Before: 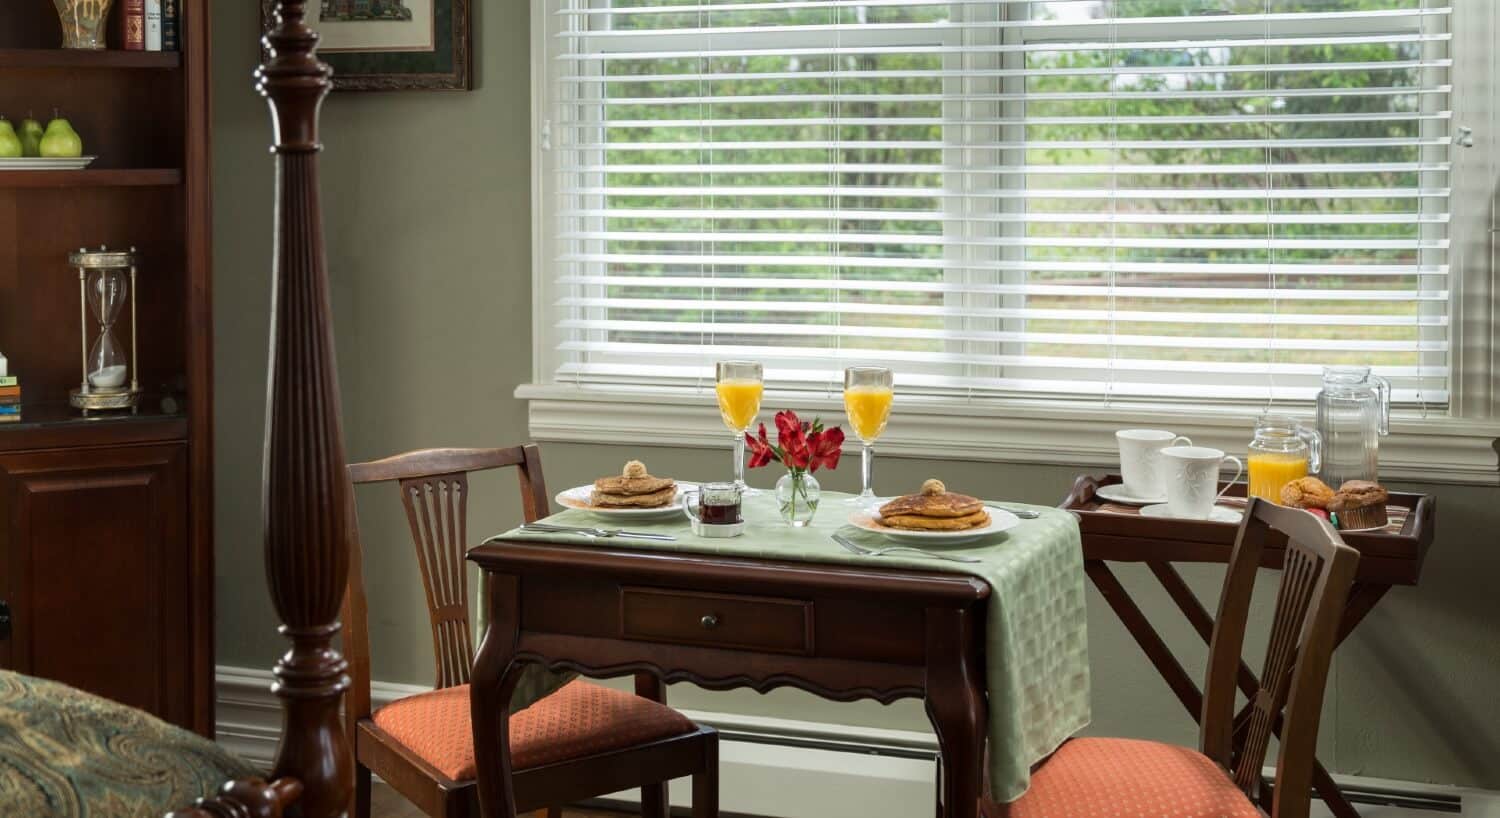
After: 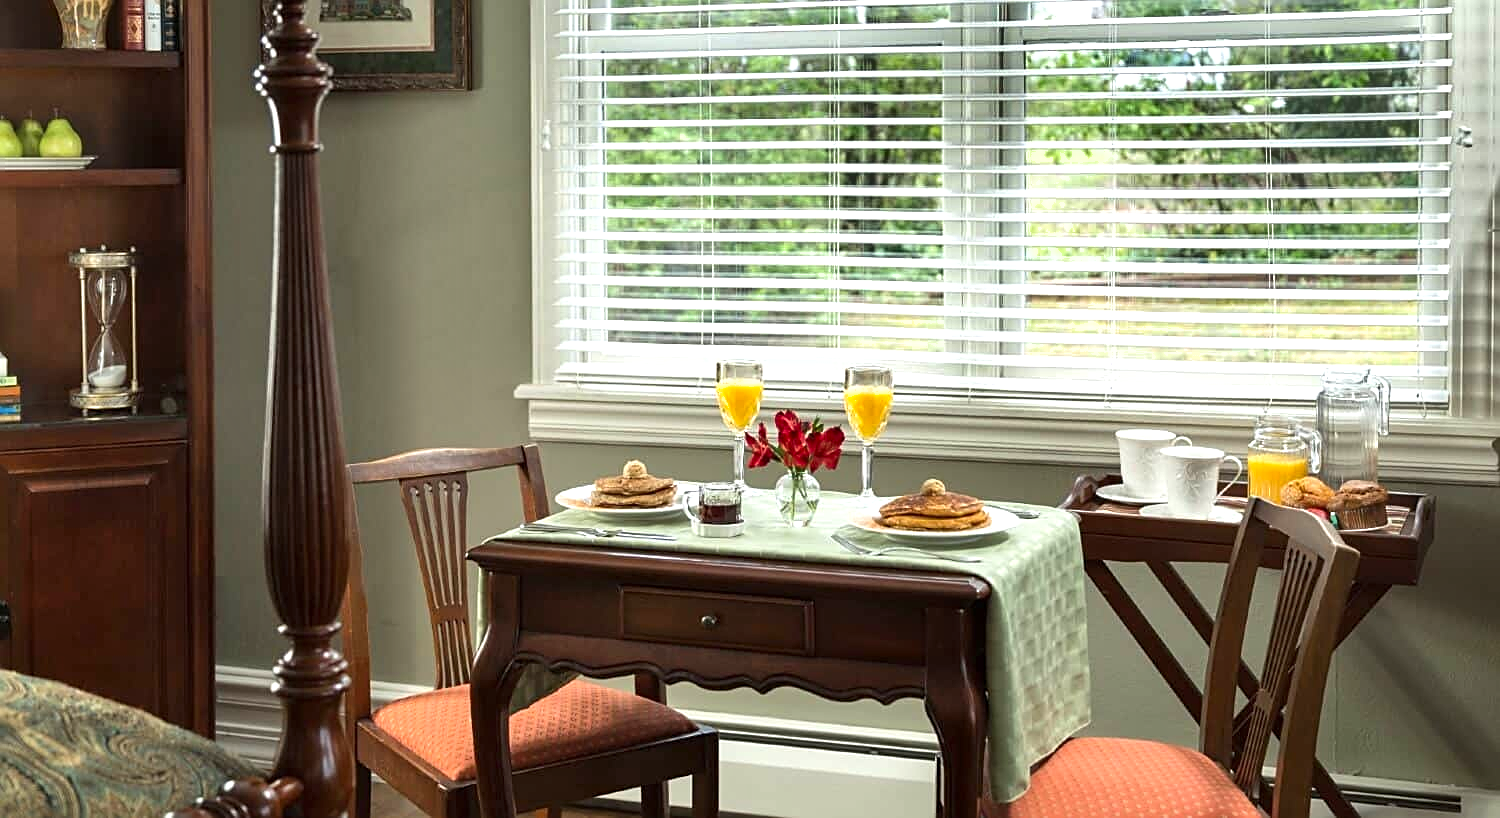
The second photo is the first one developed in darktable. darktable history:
exposure: exposure 0.669 EV, compensate highlight preservation false
shadows and highlights: shadows 43.71, white point adjustment -1.46, soften with gaussian
sharpen: on, module defaults
